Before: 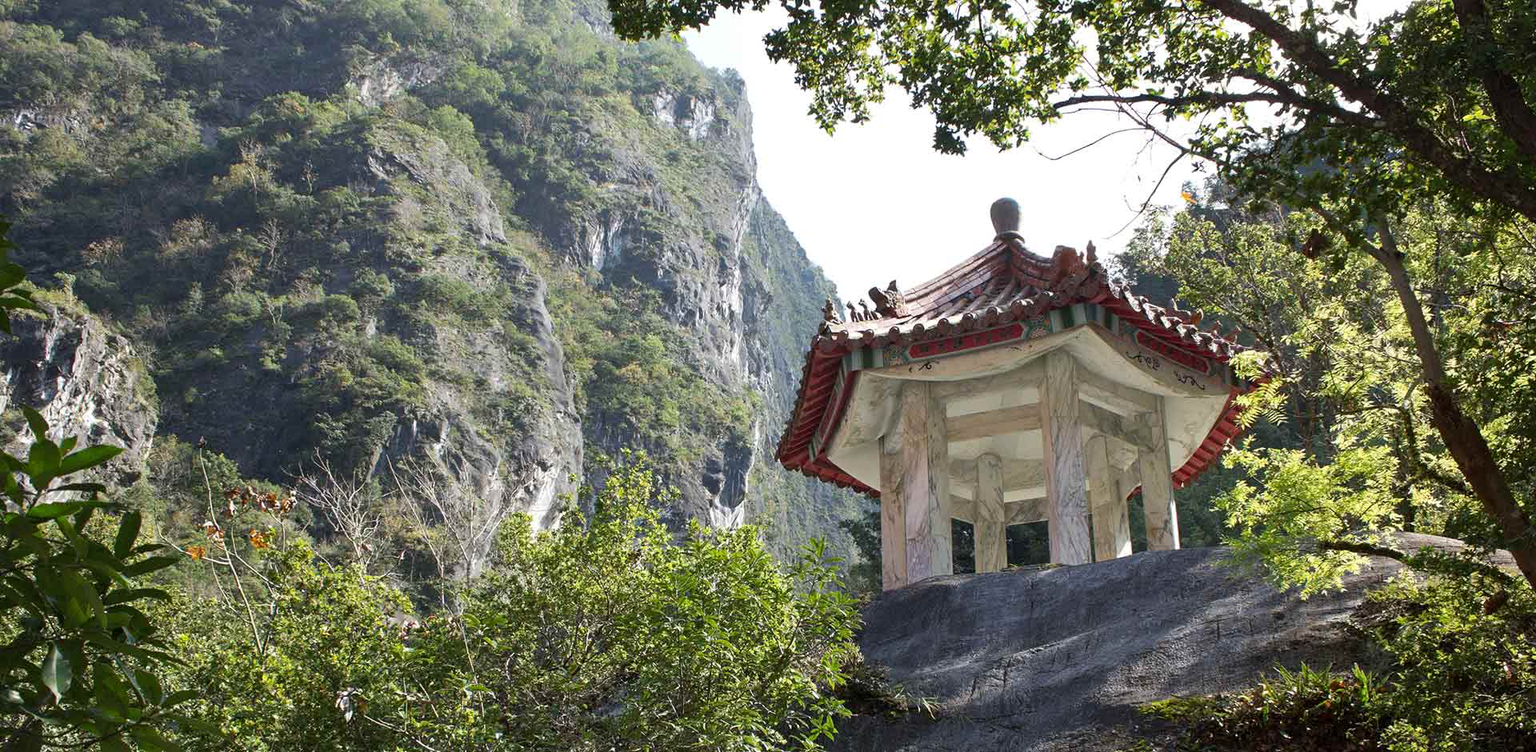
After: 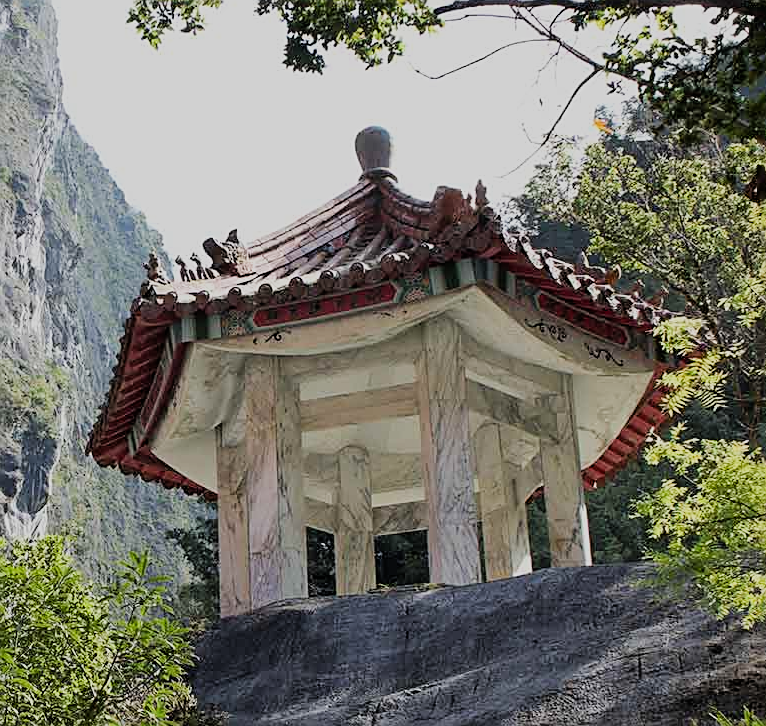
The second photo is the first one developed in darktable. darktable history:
crop: left 46.001%, top 12.896%, right 14.065%, bottom 9.845%
filmic rgb: black relative exposure -9.31 EV, white relative exposure 6.72 EV, hardness 3.08, contrast 1.051
sharpen: on, module defaults
